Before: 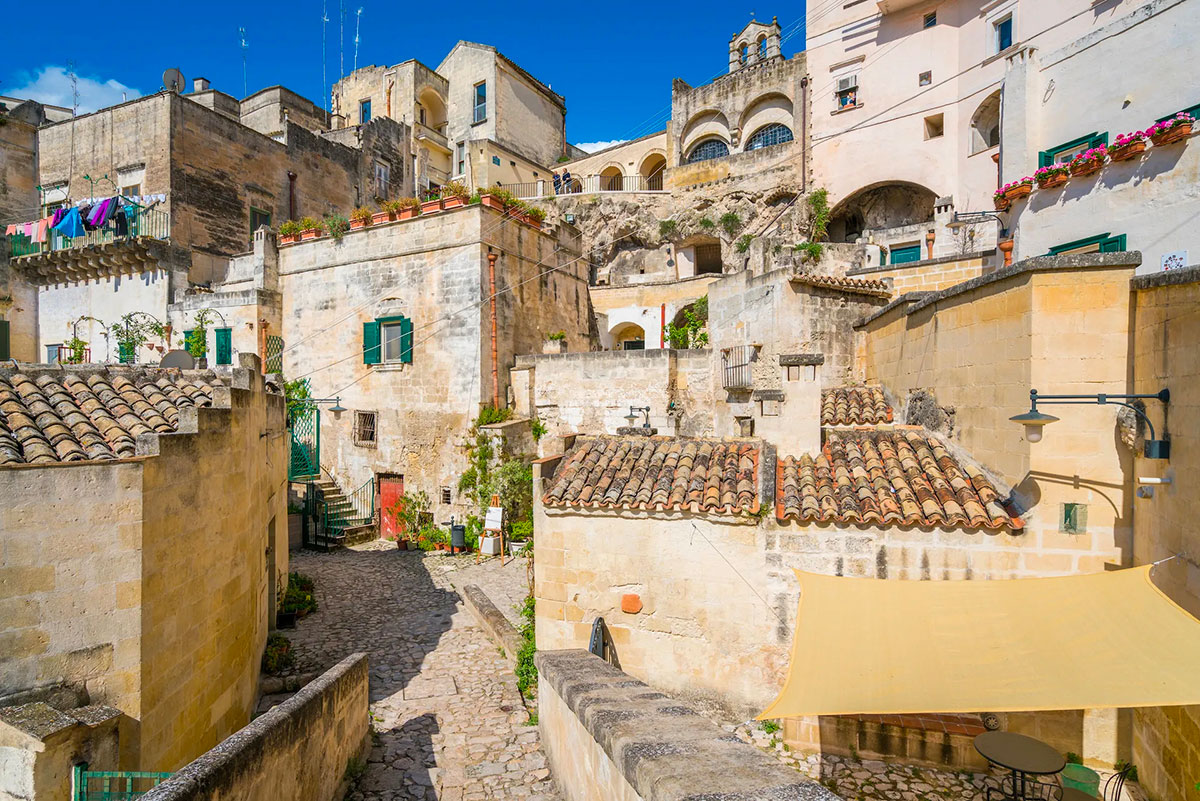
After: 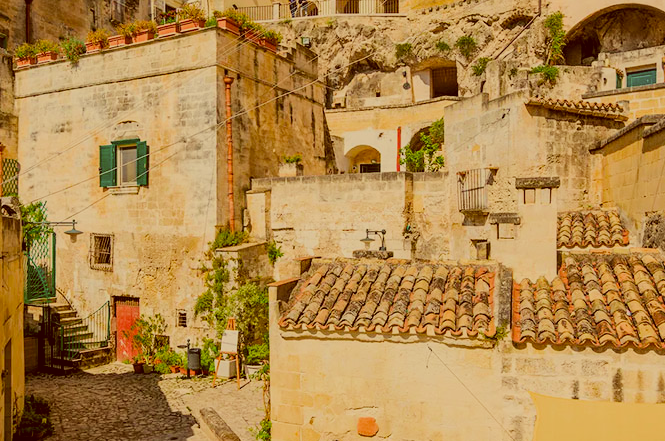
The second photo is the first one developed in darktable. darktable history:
haze removal: compatibility mode true, adaptive false
filmic rgb: black relative exposure -7.35 EV, white relative exposure 5.05 EV, hardness 3.21, color science v5 (2021), contrast in shadows safe, contrast in highlights safe
crop and rotate: left 22.056%, top 22.167%, right 22.484%, bottom 22.714%
color correction: highlights a* 1.25, highlights b* 24.06, shadows a* 15.15, shadows b* 24.63
